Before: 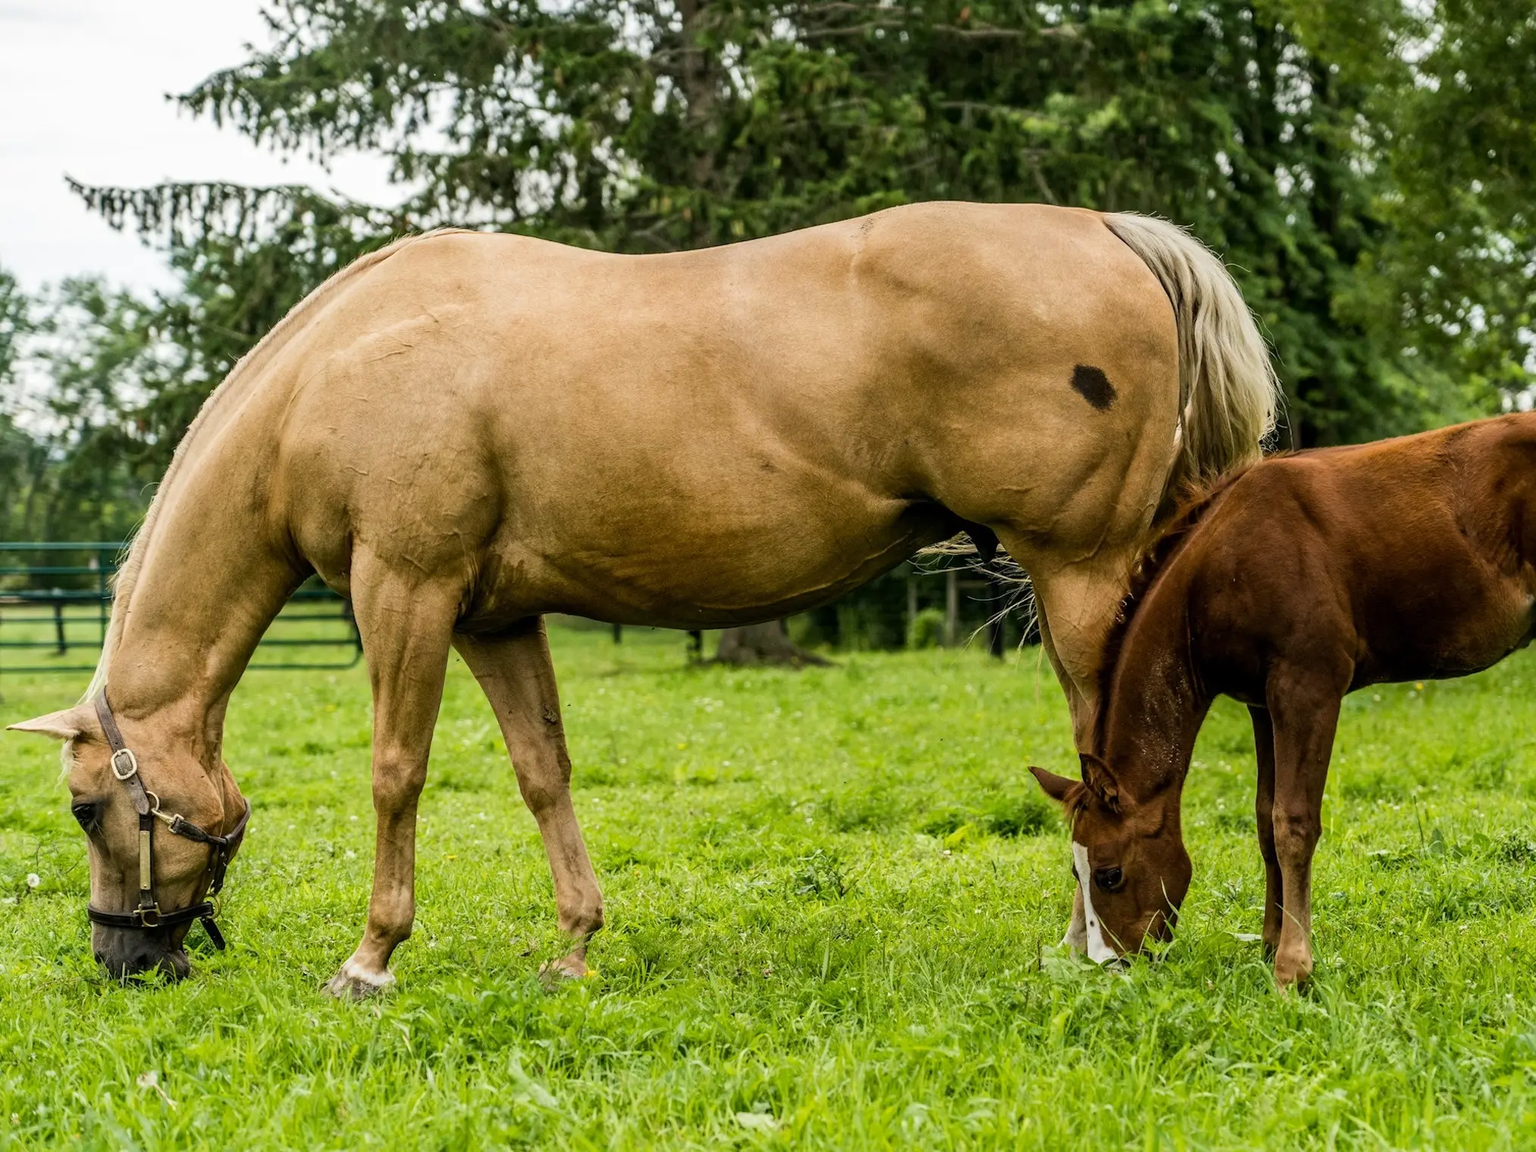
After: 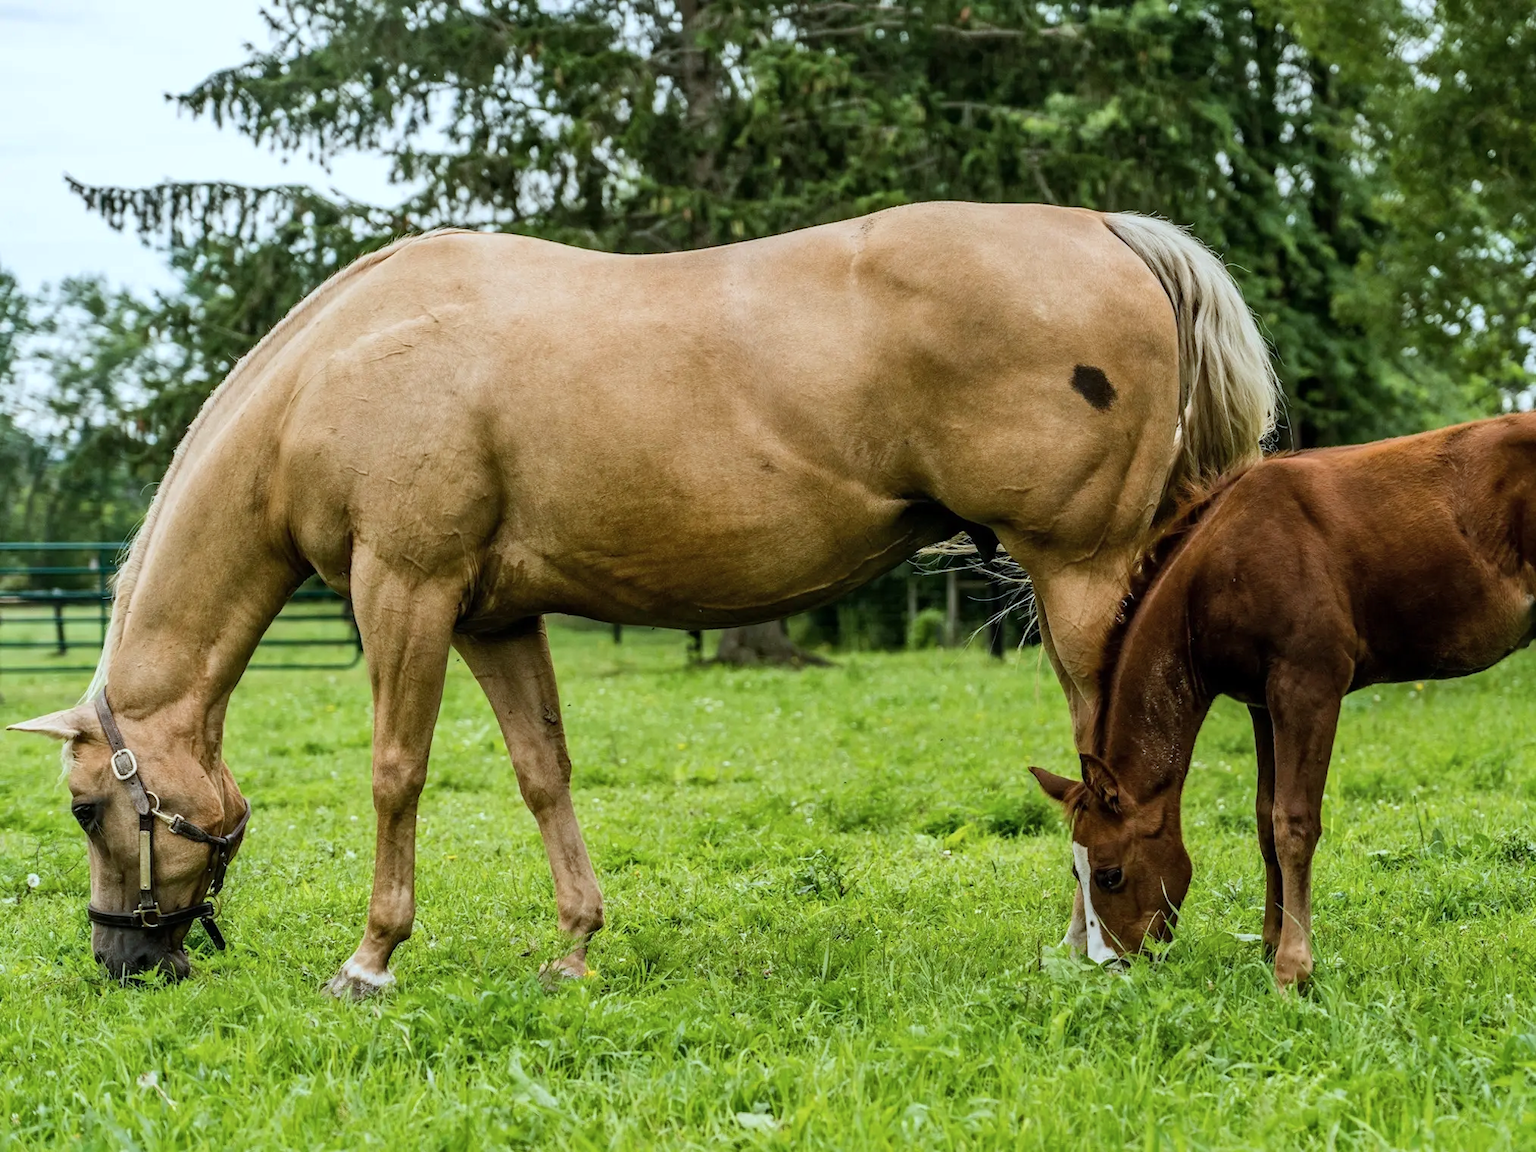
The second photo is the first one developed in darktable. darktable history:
shadows and highlights: shadows 32.14, highlights -32.22, soften with gaussian
color correction: highlights a* -4.21, highlights b* -11
